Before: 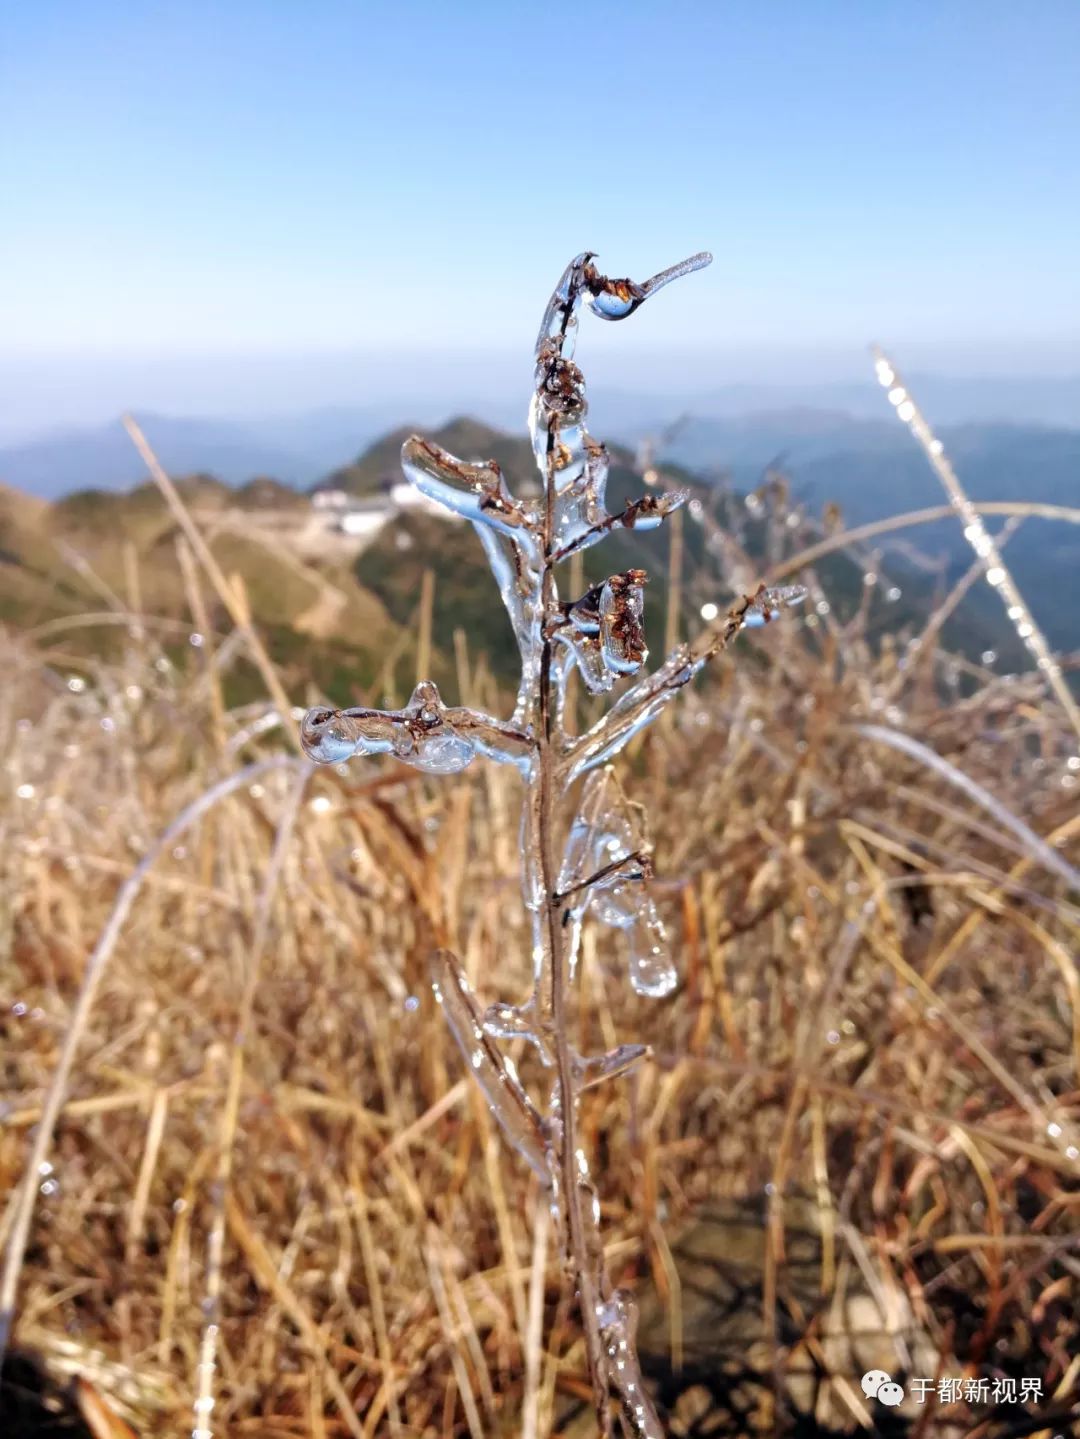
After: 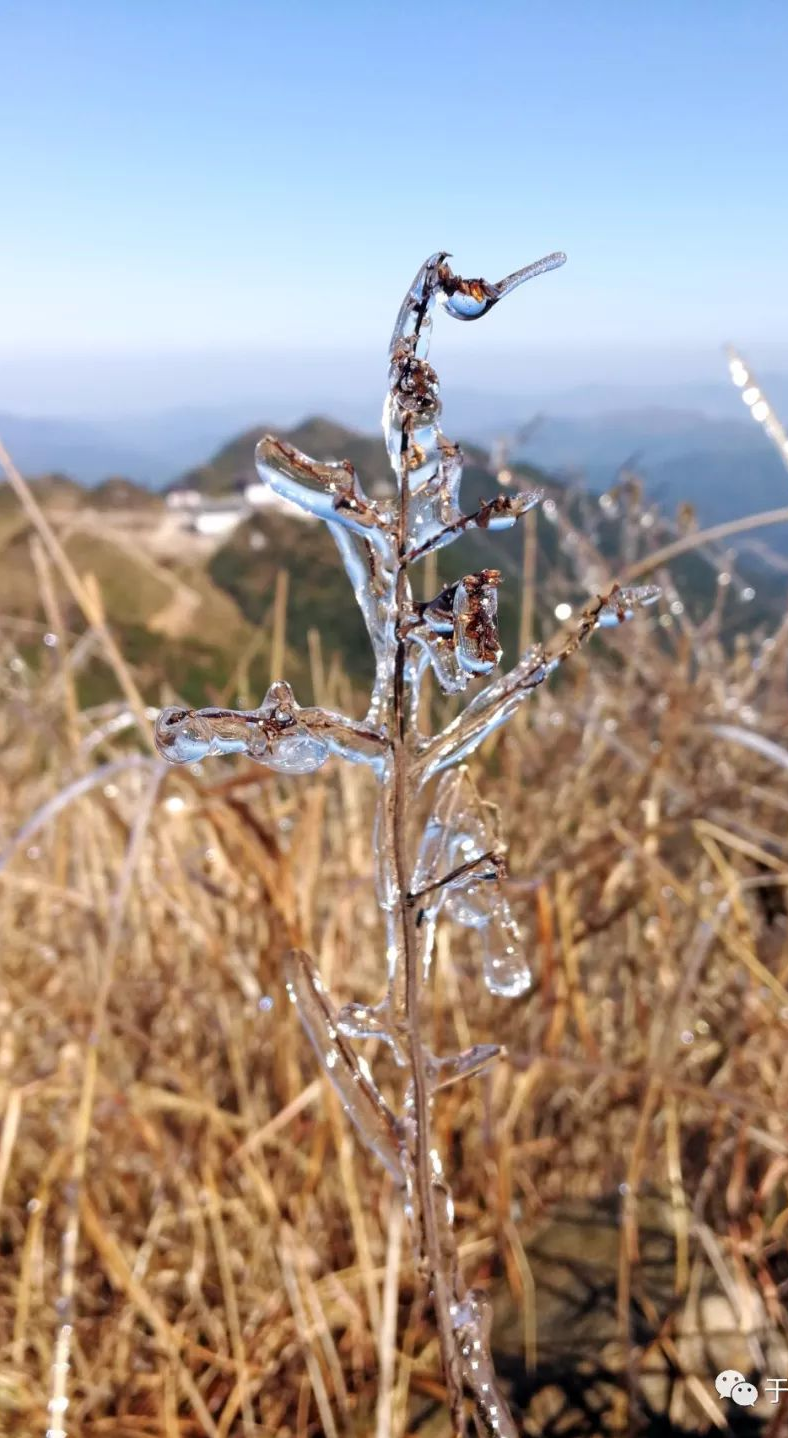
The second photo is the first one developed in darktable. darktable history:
crop: left 13.579%, right 13.378%
